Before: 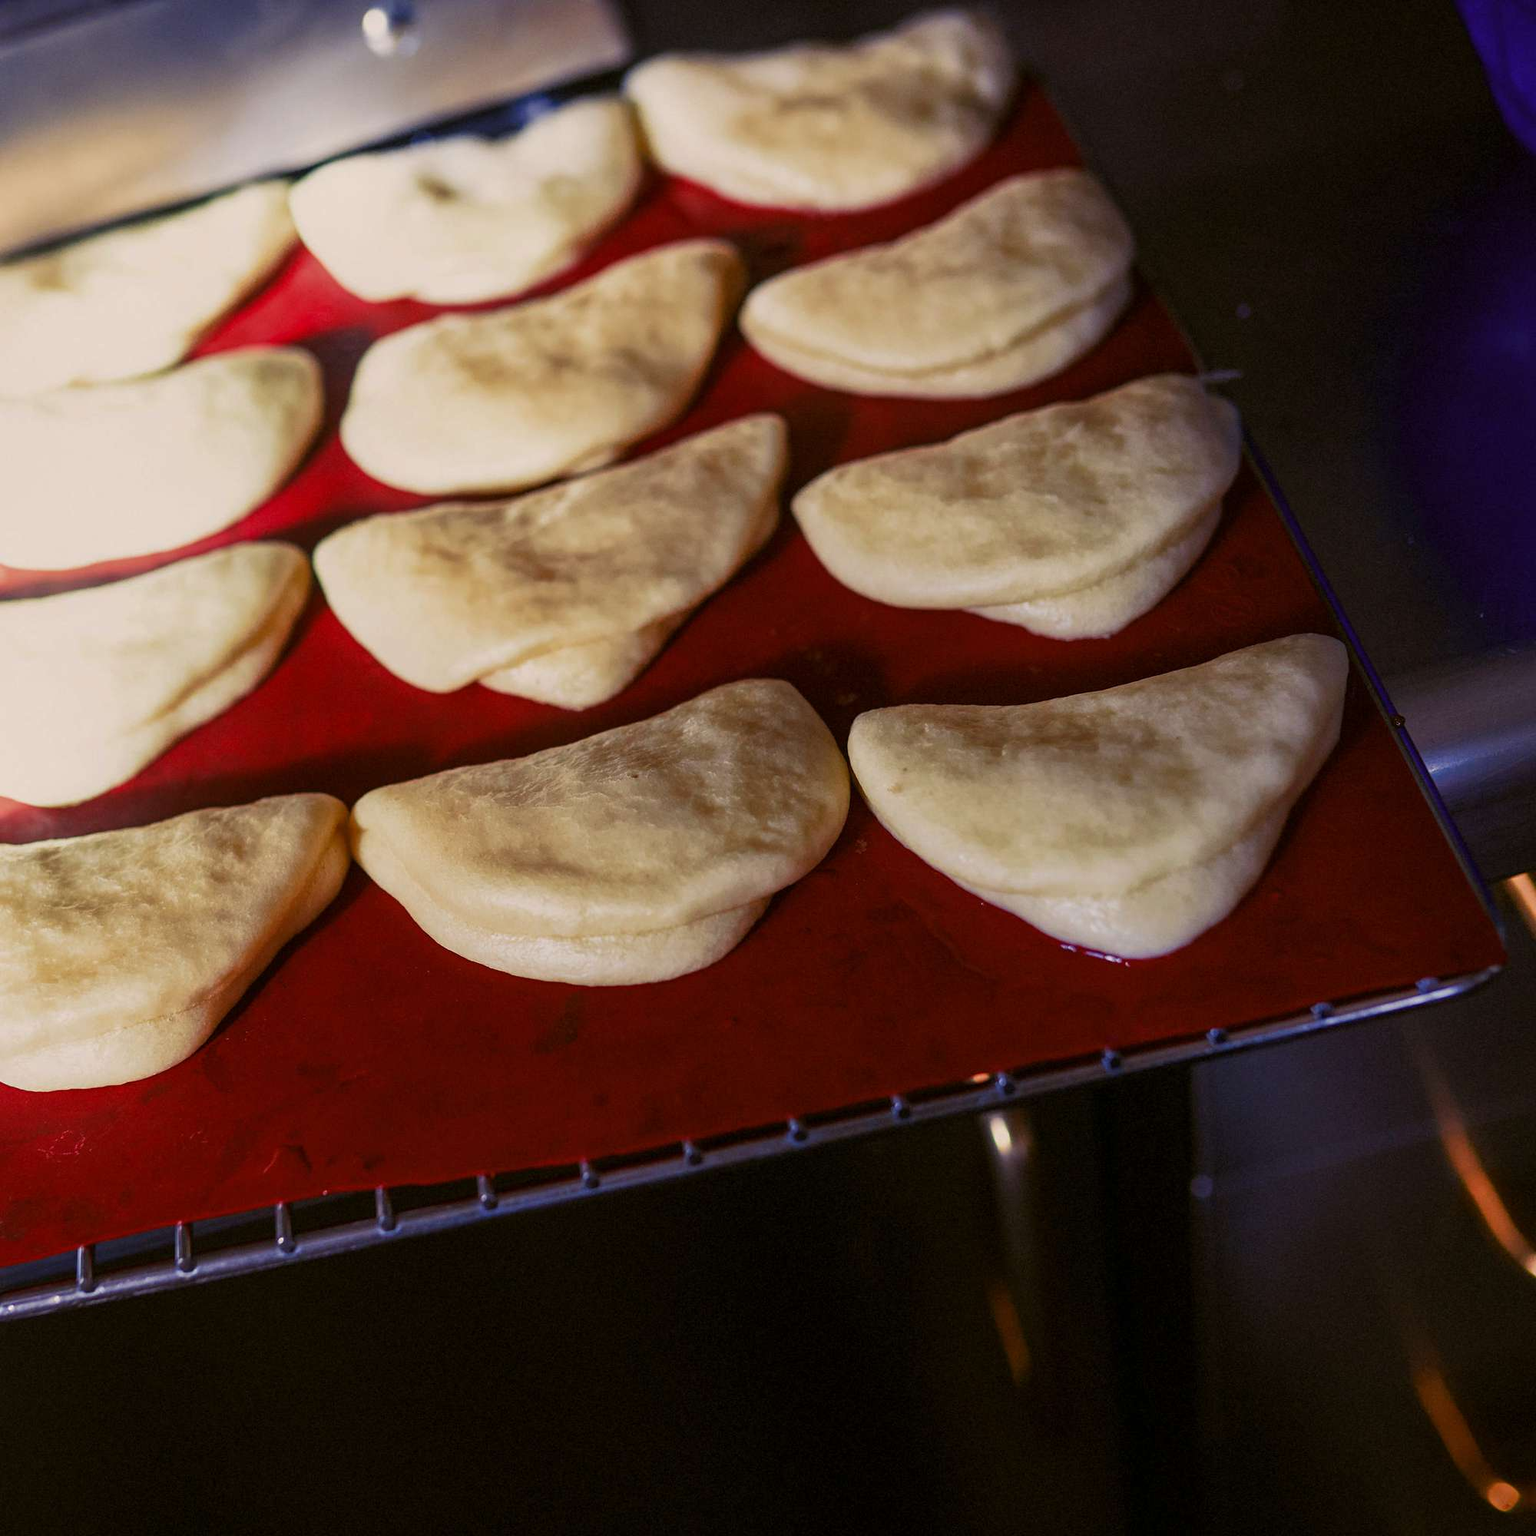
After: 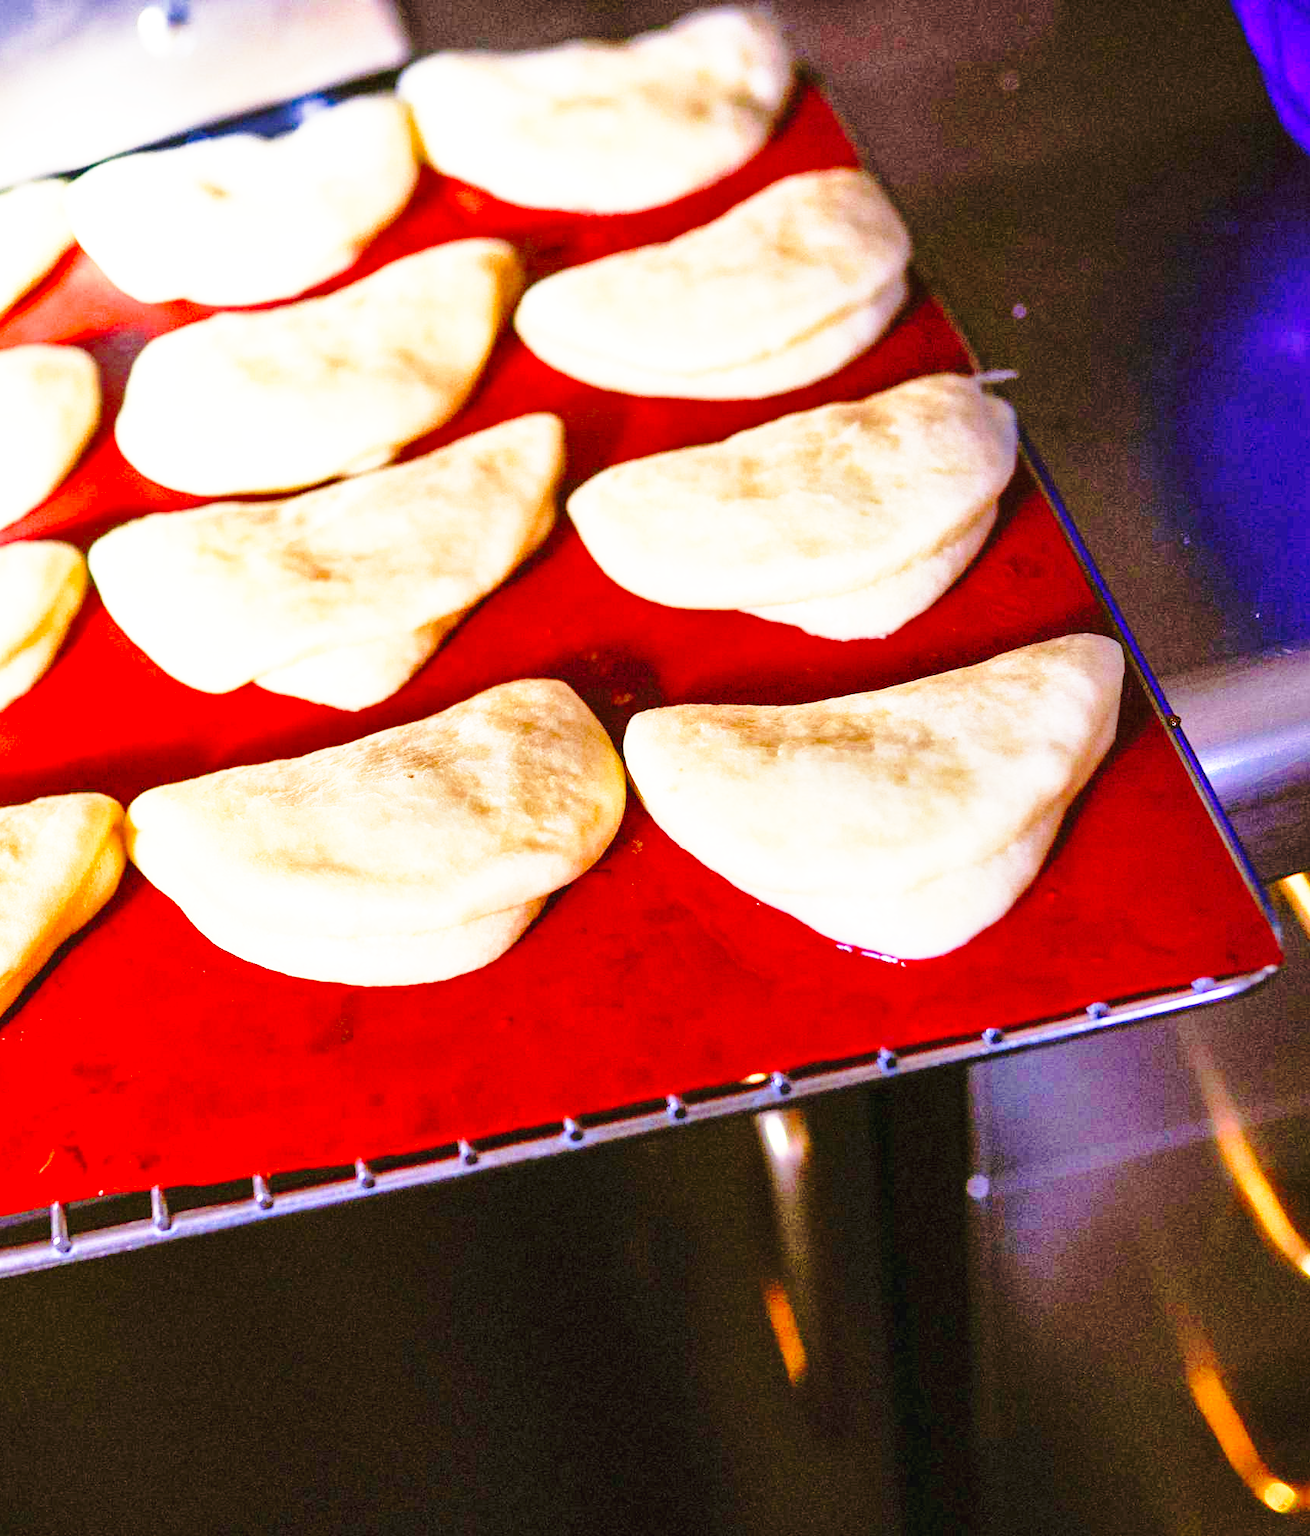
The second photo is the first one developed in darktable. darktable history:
crop and rotate: left 14.62%
tone curve: curves: ch0 [(0, 0.01) (0.037, 0.032) (0.131, 0.108) (0.275, 0.258) (0.483, 0.512) (0.61, 0.661) (0.696, 0.76) (0.792, 0.867) (0.911, 0.955) (0.997, 0.995)]; ch1 [(0, 0) (0.308, 0.268) (0.425, 0.383) (0.503, 0.502) (0.529, 0.543) (0.706, 0.754) (0.869, 0.907) (1, 1)]; ch2 [(0, 0) (0.228, 0.196) (0.336, 0.315) (0.399, 0.403) (0.485, 0.487) (0.502, 0.502) (0.525, 0.523) (0.545, 0.552) (0.587, 0.61) (0.636, 0.654) (0.711, 0.729) (0.855, 0.87) (0.998, 0.977)], preserve colors none
exposure: black level correction 0, exposure 1.294 EV, compensate highlight preservation false
base curve: curves: ch0 [(0, 0) (0.032, 0.037) (0.105, 0.228) (0.435, 0.76) (0.856, 0.983) (1, 1)], preserve colors none
shadows and highlights: shadows 31.59, highlights -32.85, soften with gaussian
tone equalizer: -8 EV 0.982 EV, -7 EV 1.04 EV, -6 EV 1.01 EV, -5 EV 0.975 EV, -4 EV 1.01 EV, -3 EV 0.744 EV, -2 EV 0.522 EV, -1 EV 0.23 EV
sharpen: radius 2.933, amount 0.857, threshold 47.26
